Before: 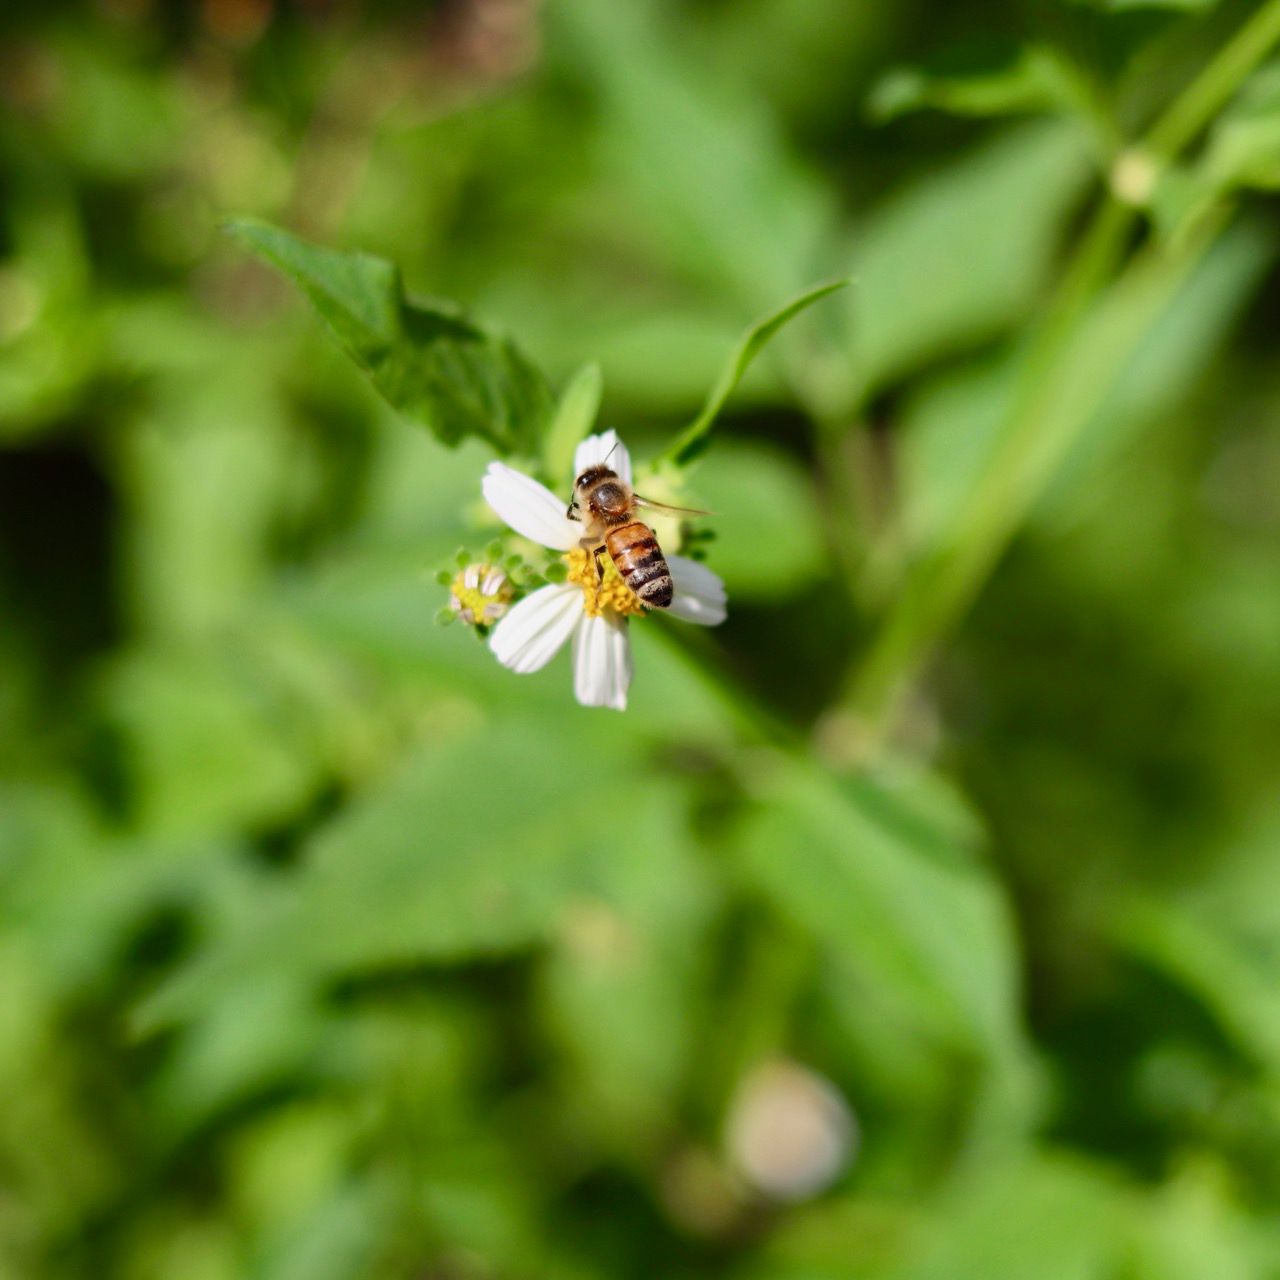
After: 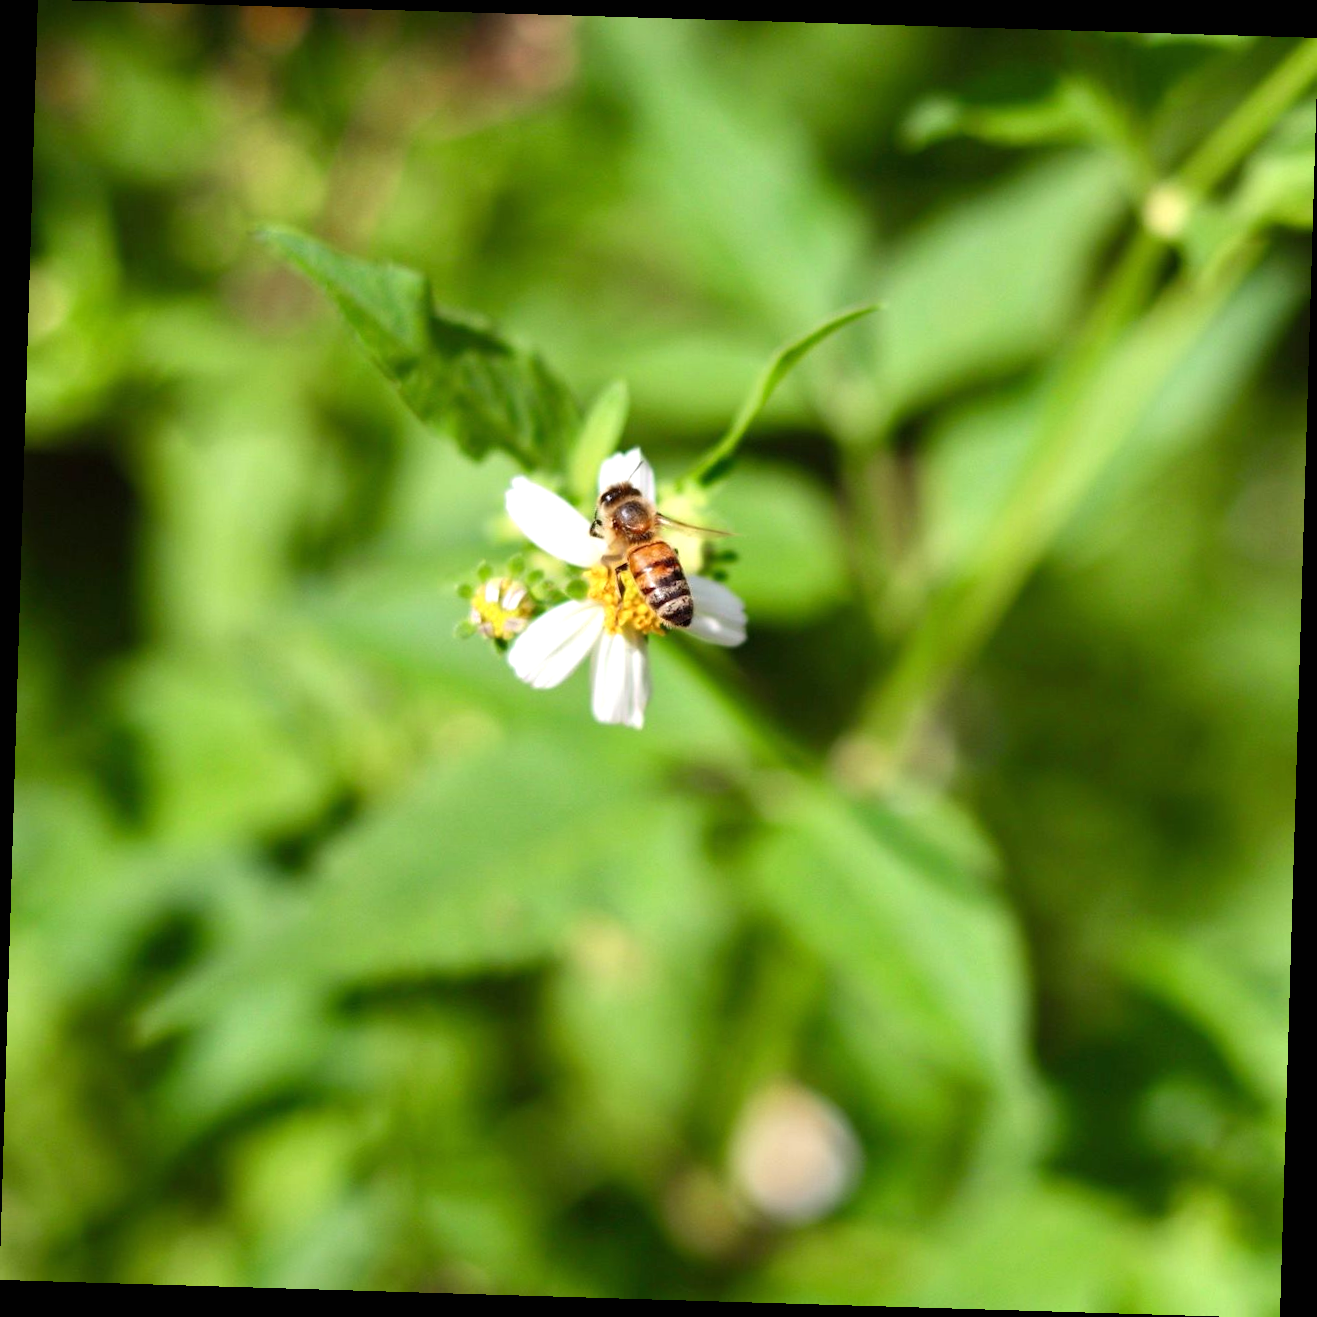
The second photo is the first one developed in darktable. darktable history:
rotate and perspective: rotation 1.72°, automatic cropping off
exposure: black level correction 0, exposure 0.5 EV, compensate exposure bias true, compensate highlight preservation false
